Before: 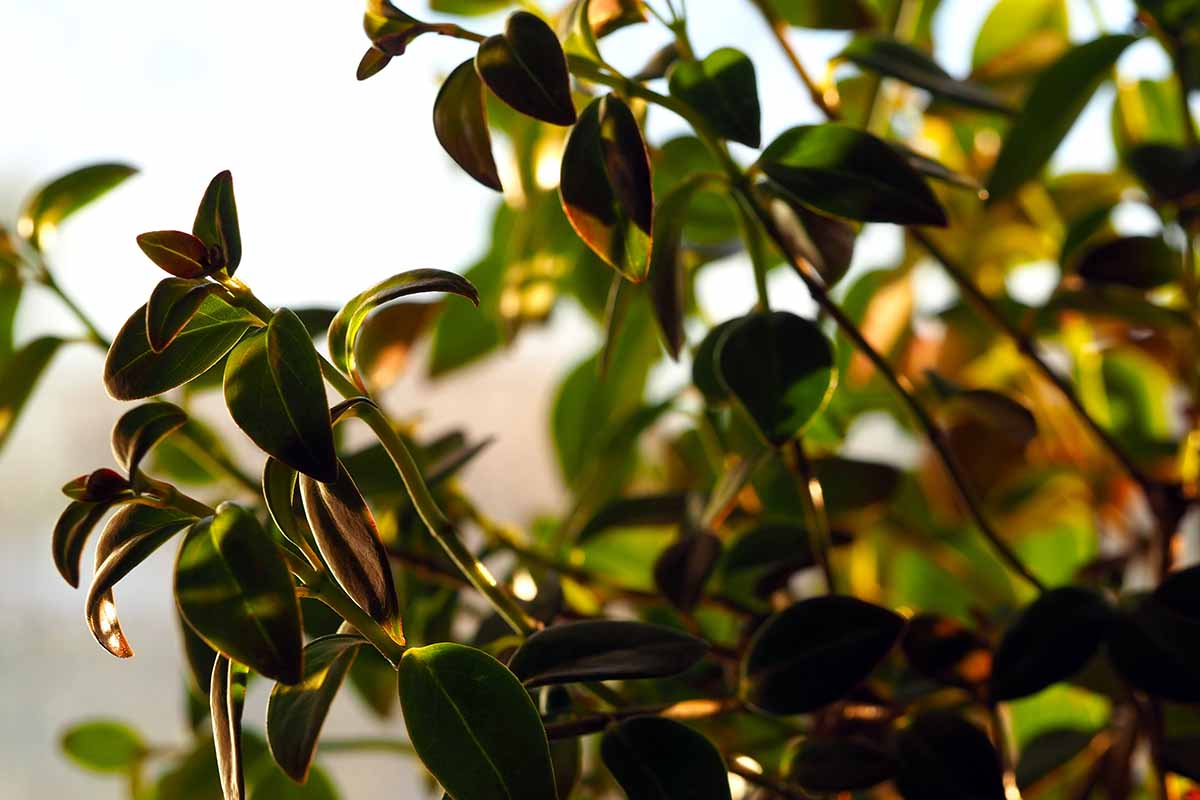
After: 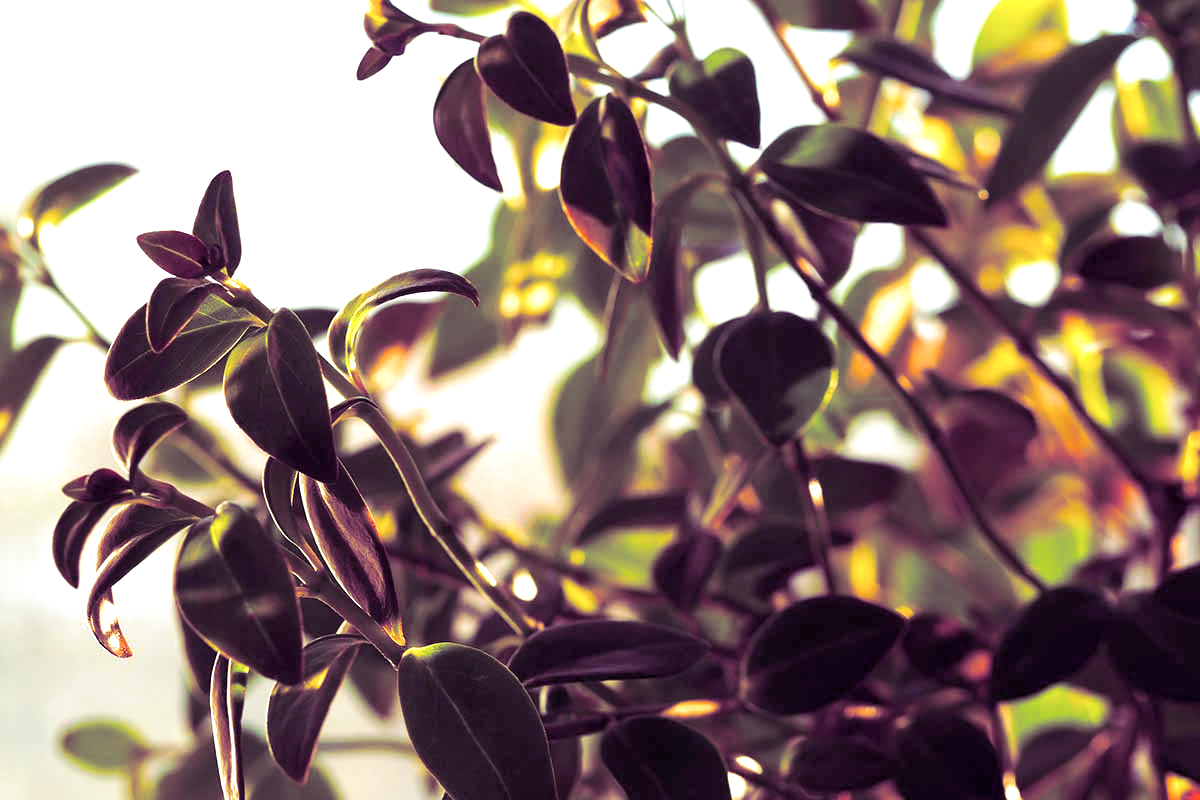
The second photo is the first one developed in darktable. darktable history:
split-toning: shadows › hue 277.2°, shadows › saturation 0.74
exposure: exposure 1.137 EV, compensate highlight preservation false
color balance: contrast -15%
